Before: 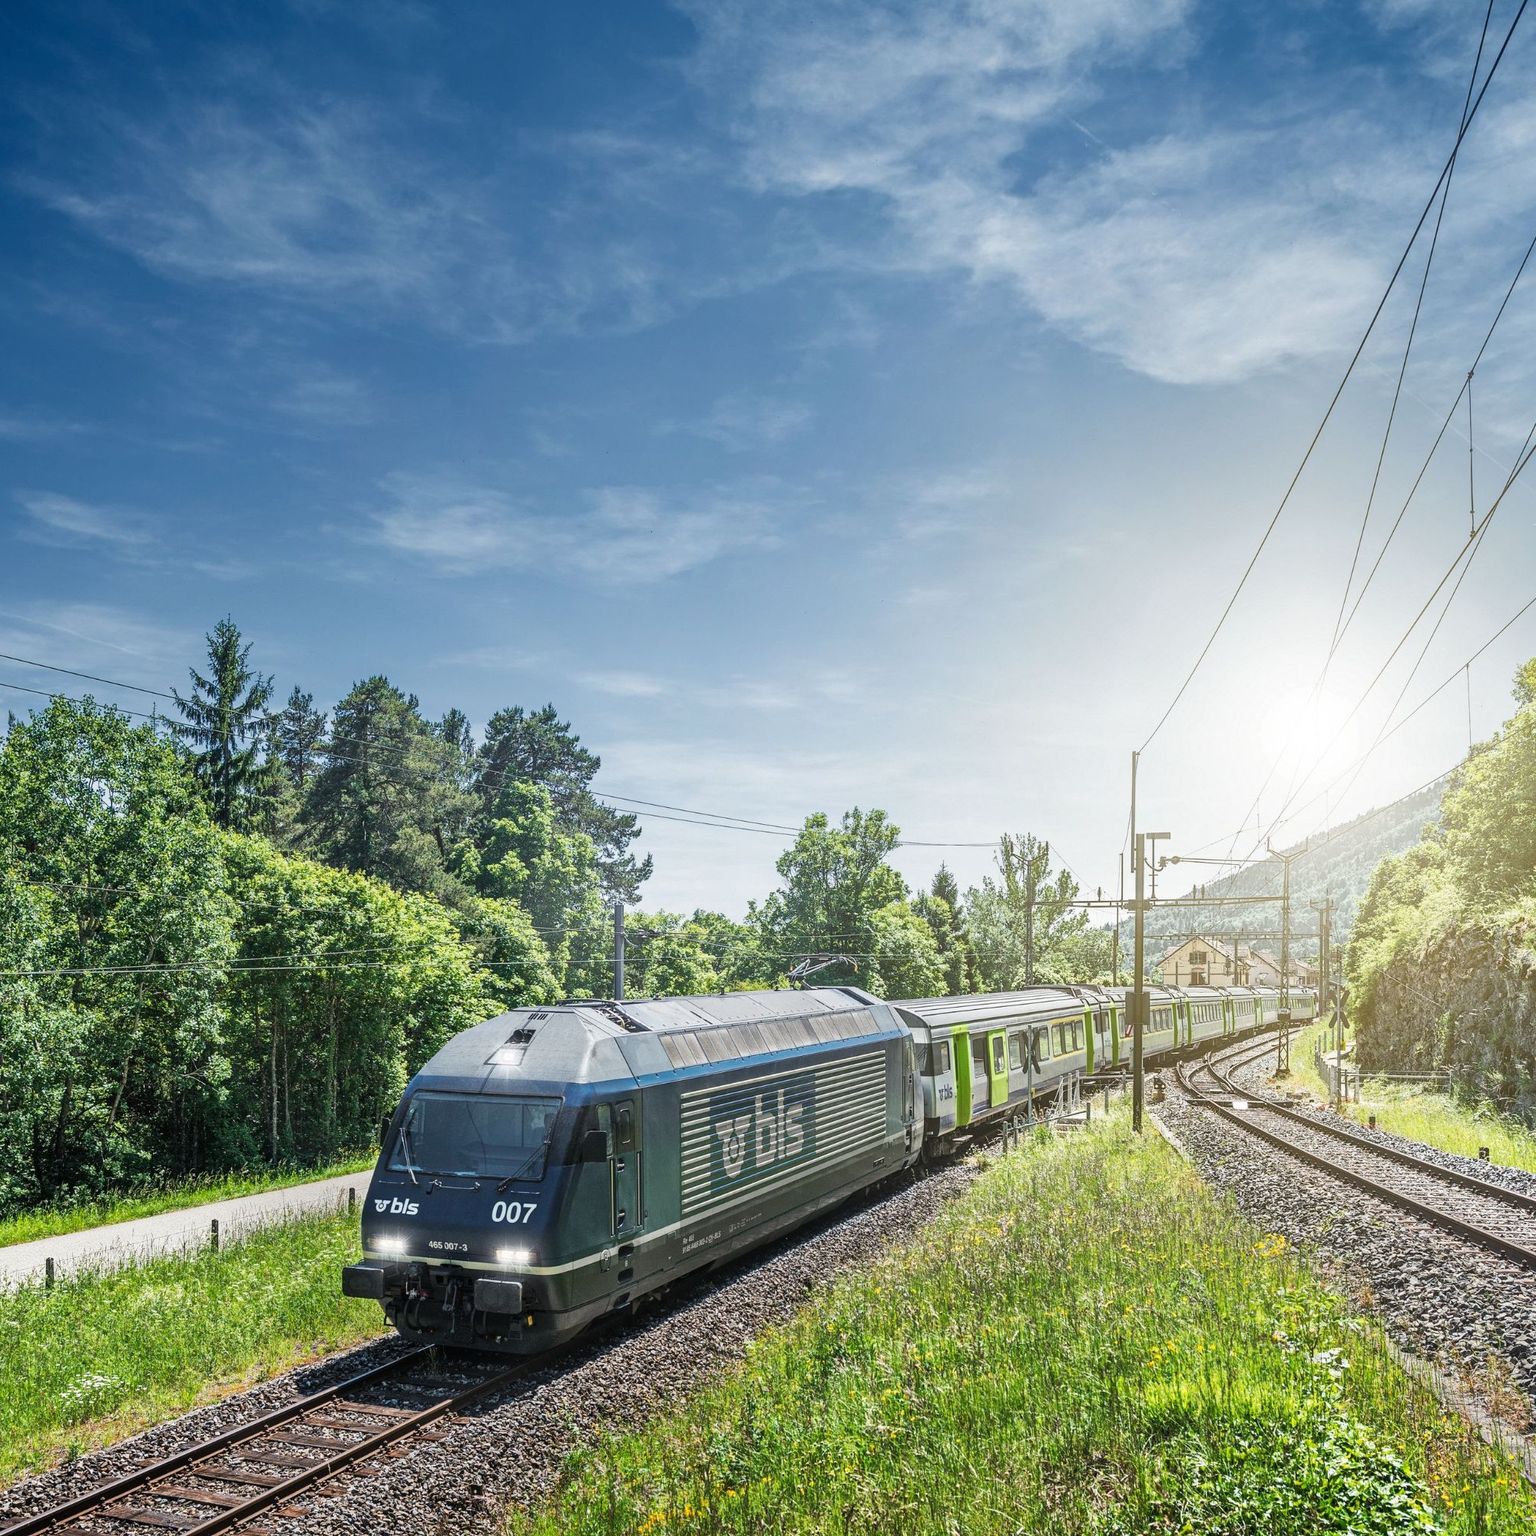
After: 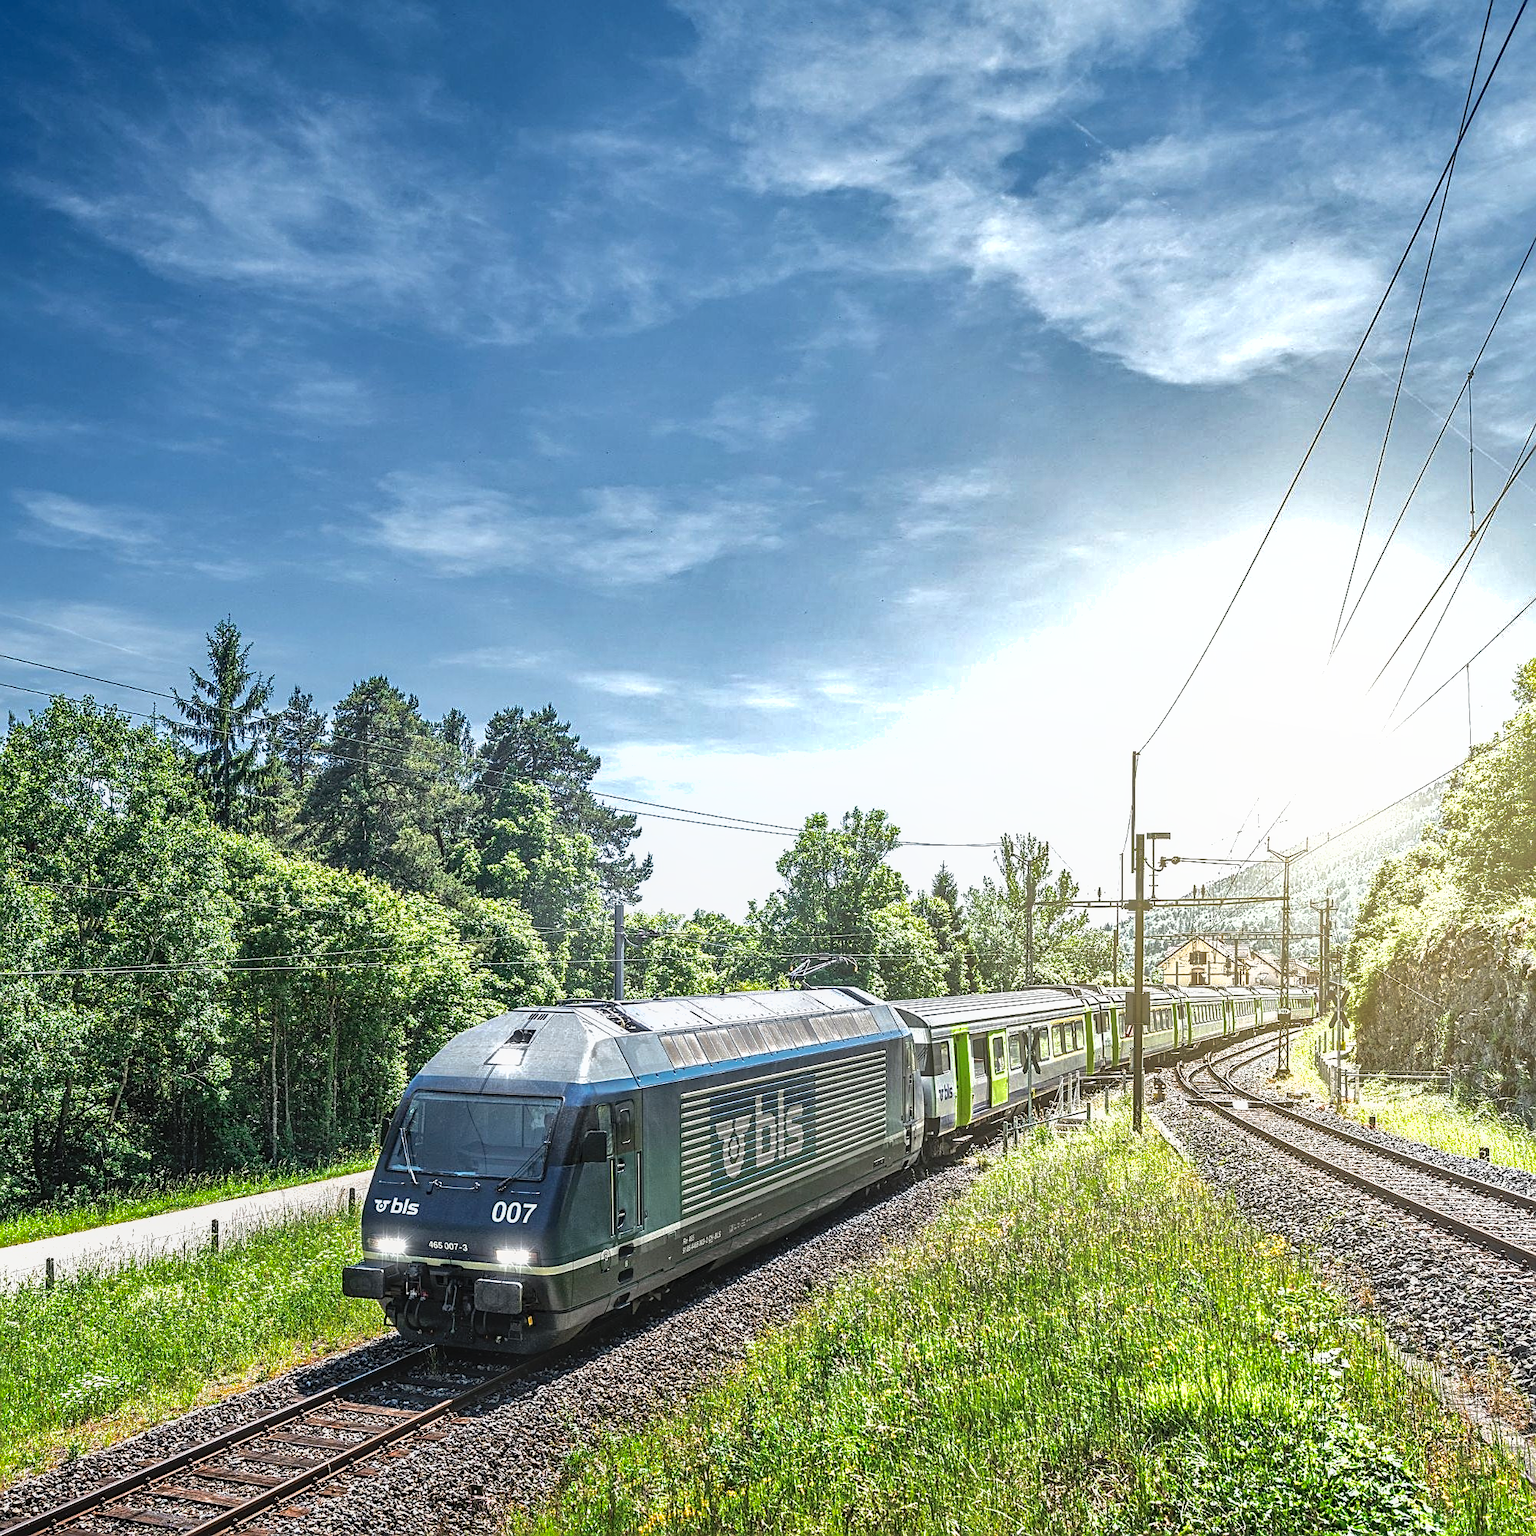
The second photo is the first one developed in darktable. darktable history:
sharpen: on, module defaults
tone equalizer: -8 EV -0.75 EV, -7 EV -0.7 EV, -6 EV -0.6 EV, -5 EV -0.4 EV, -3 EV 0.4 EV, -2 EV 0.6 EV, -1 EV 0.7 EV, +0 EV 0.75 EV, edges refinement/feathering 500, mask exposure compensation -1.57 EV, preserve details no
local contrast: detail 110%
shadows and highlights: highlights -60
